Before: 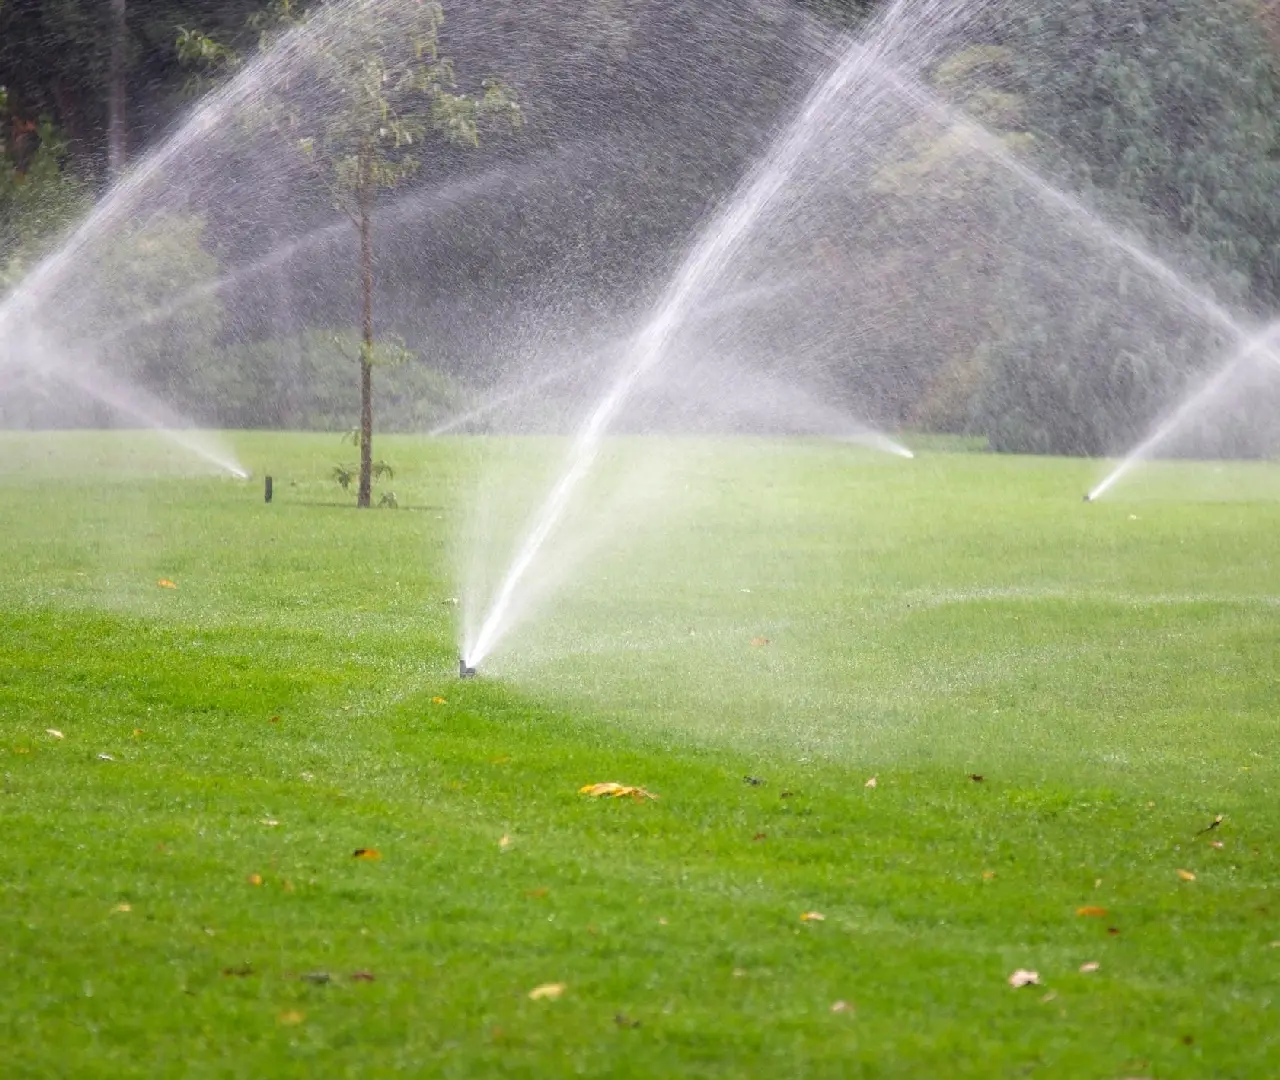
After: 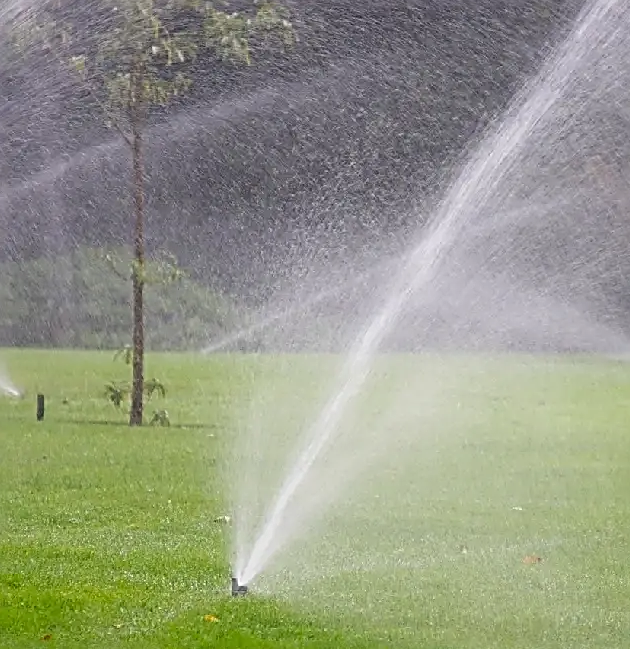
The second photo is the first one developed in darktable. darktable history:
exposure: exposure -0.36 EV, compensate highlight preservation false
sharpen: radius 3.025, amount 0.757
crop: left 17.835%, top 7.675%, right 32.881%, bottom 32.213%
